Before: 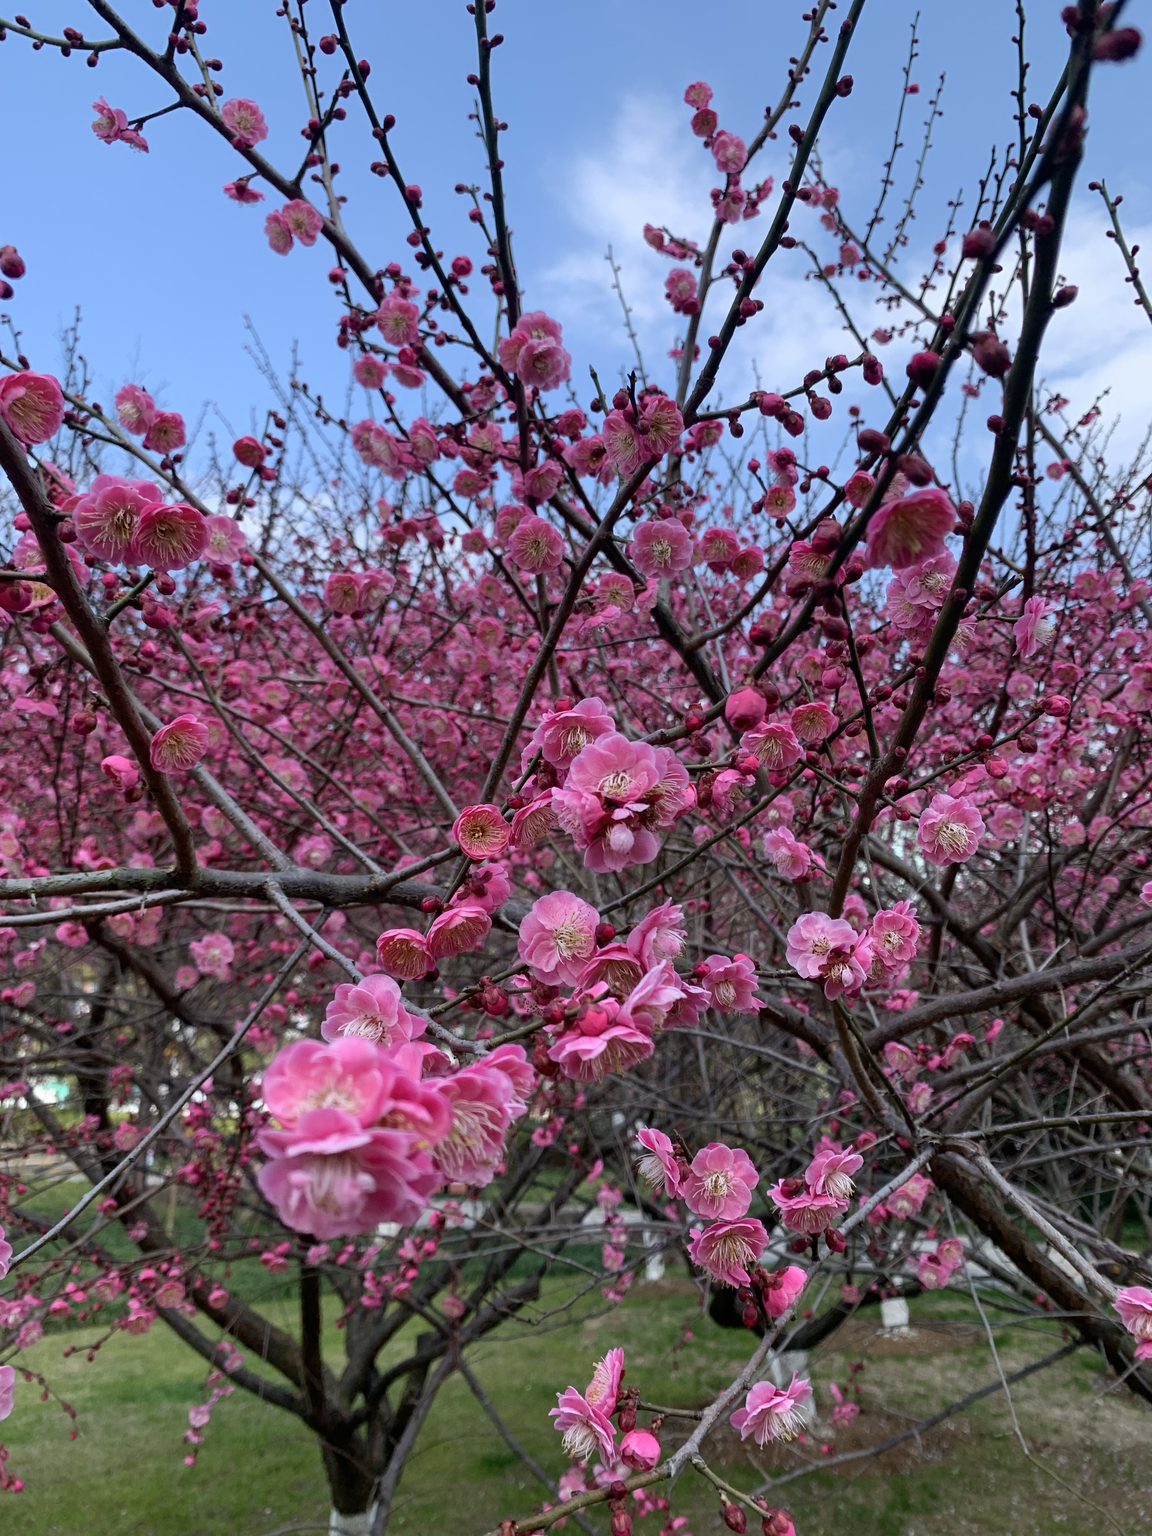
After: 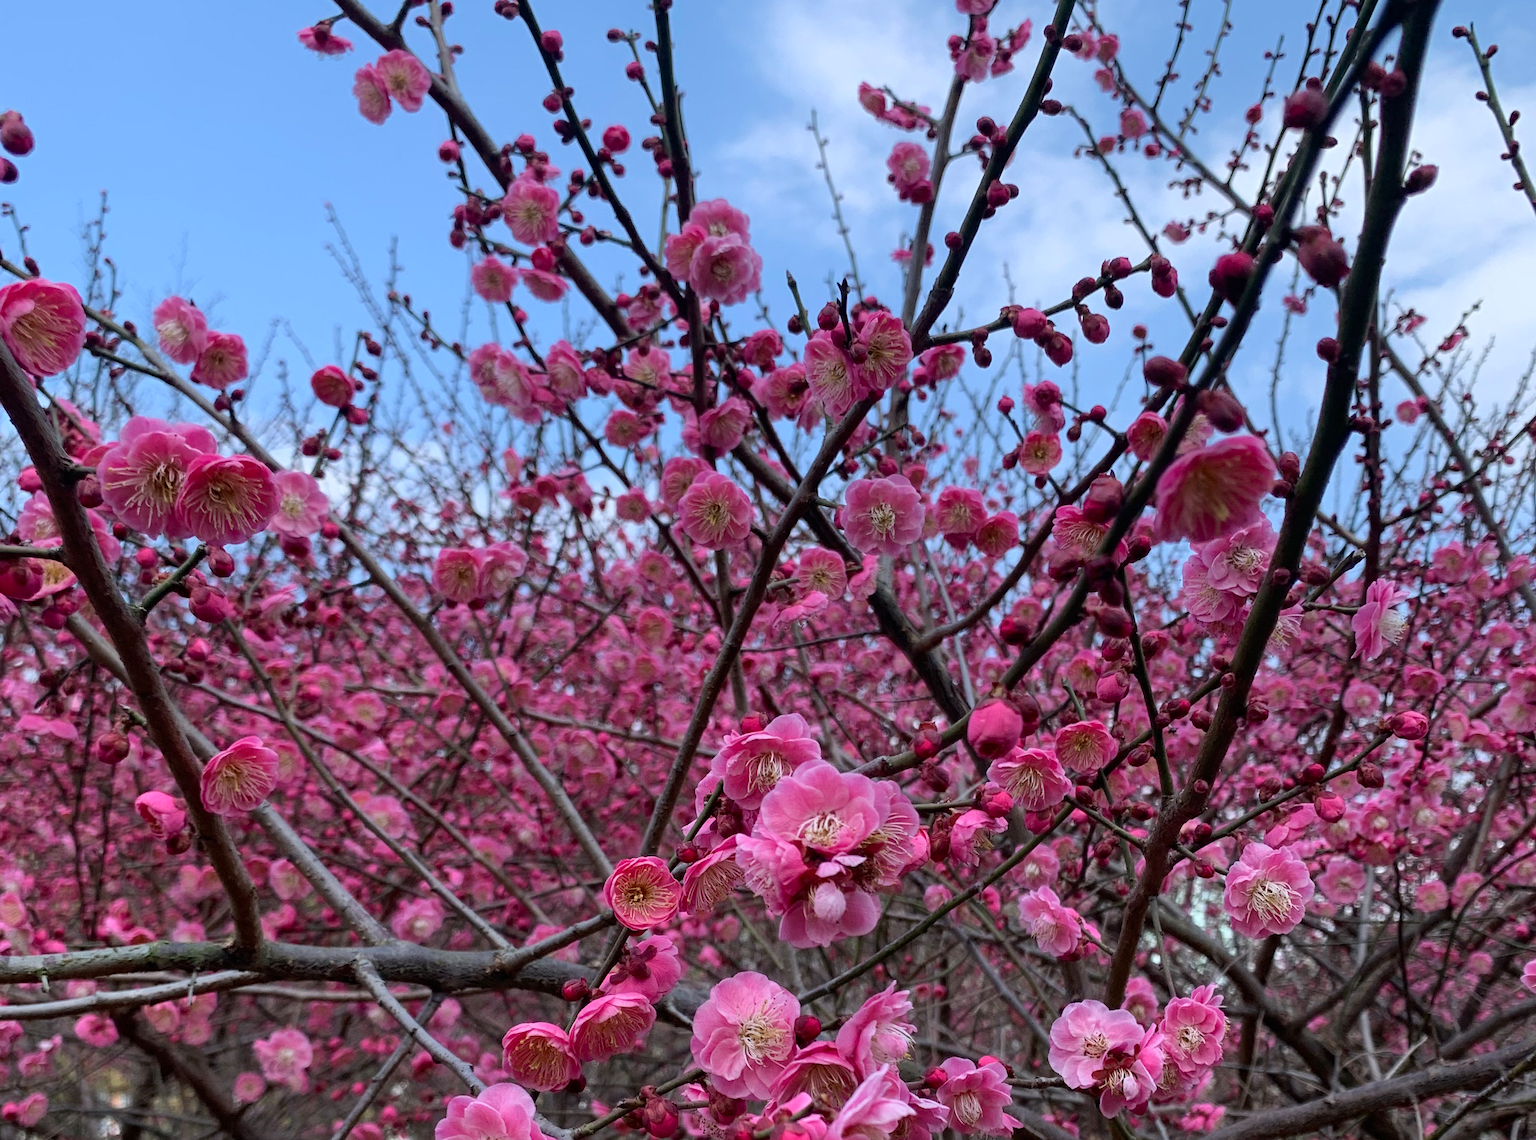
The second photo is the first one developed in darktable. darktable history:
crop and rotate: top 10.573%, bottom 33.727%
